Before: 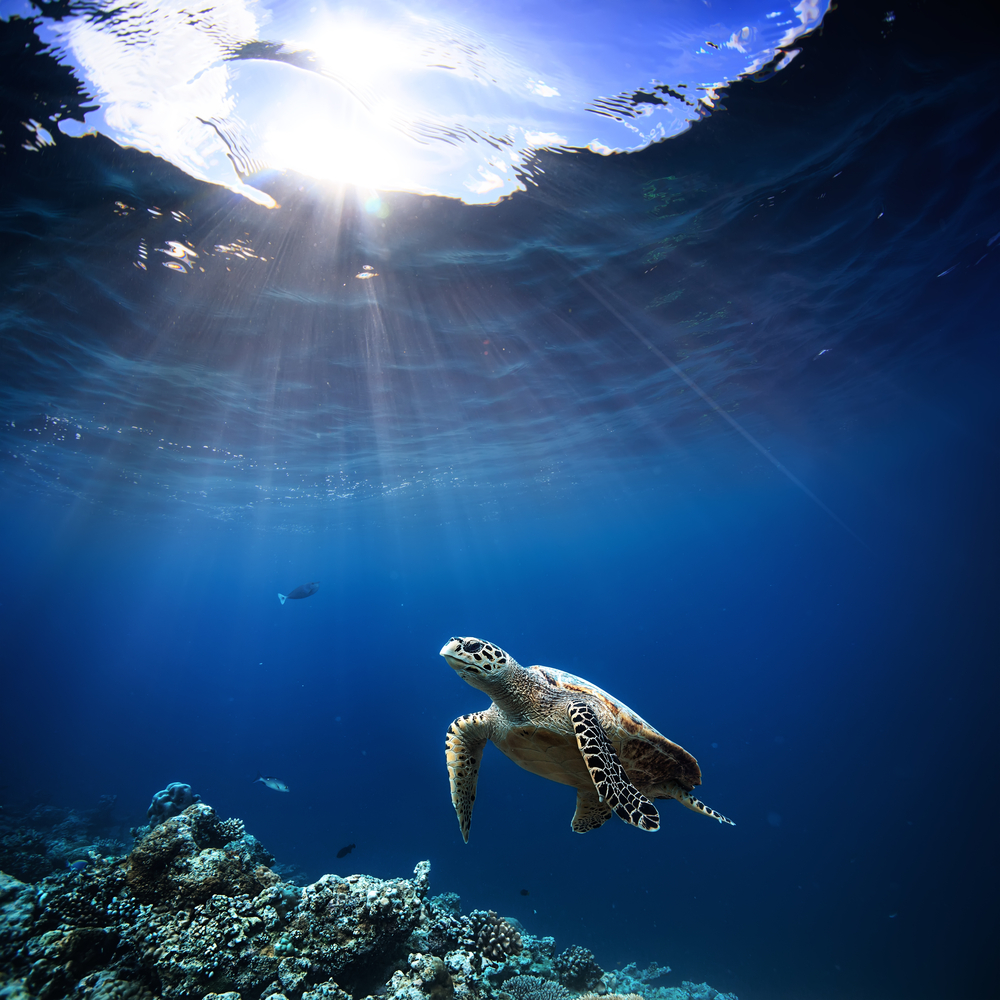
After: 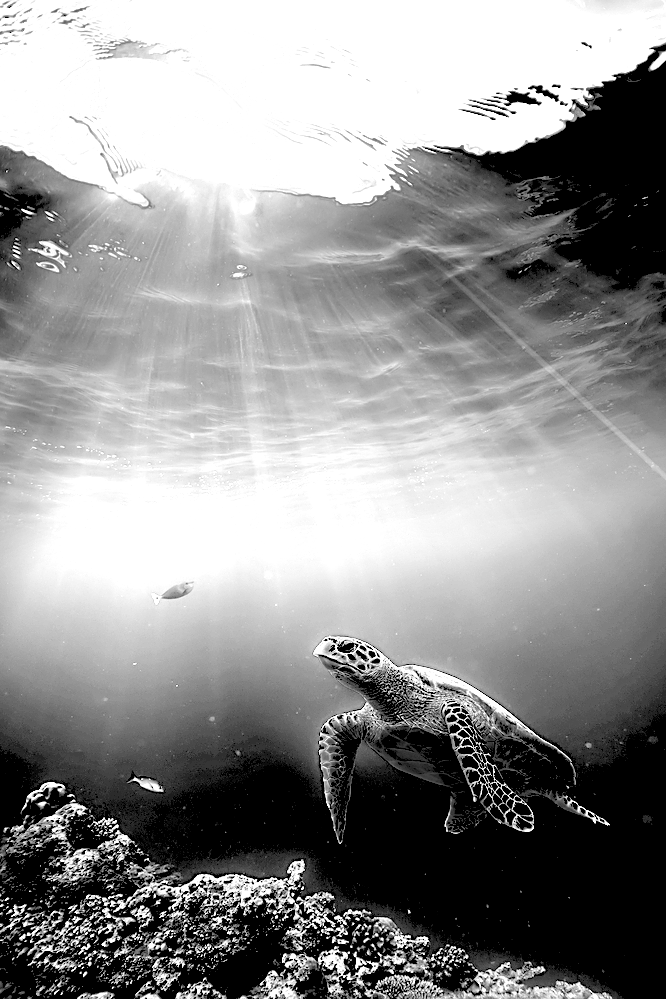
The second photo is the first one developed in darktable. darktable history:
crop and rotate: left 12.673%, right 20.66%
sharpen: on, module defaults
rgb levels: levels [[0.027, 0.429, 0.996], [0, 0.5, 1], [0, 0.5, 1]]
color zones: curves: ch0 [(0.287, 0.048) (0.493, 0.484) (0.737, 0.816)]; ch1 [(0, 0) (0.143, 0) (0.286, 0) (0.429, 0) (0.571, 0) (0.714, 0) (0.857, 0)]
